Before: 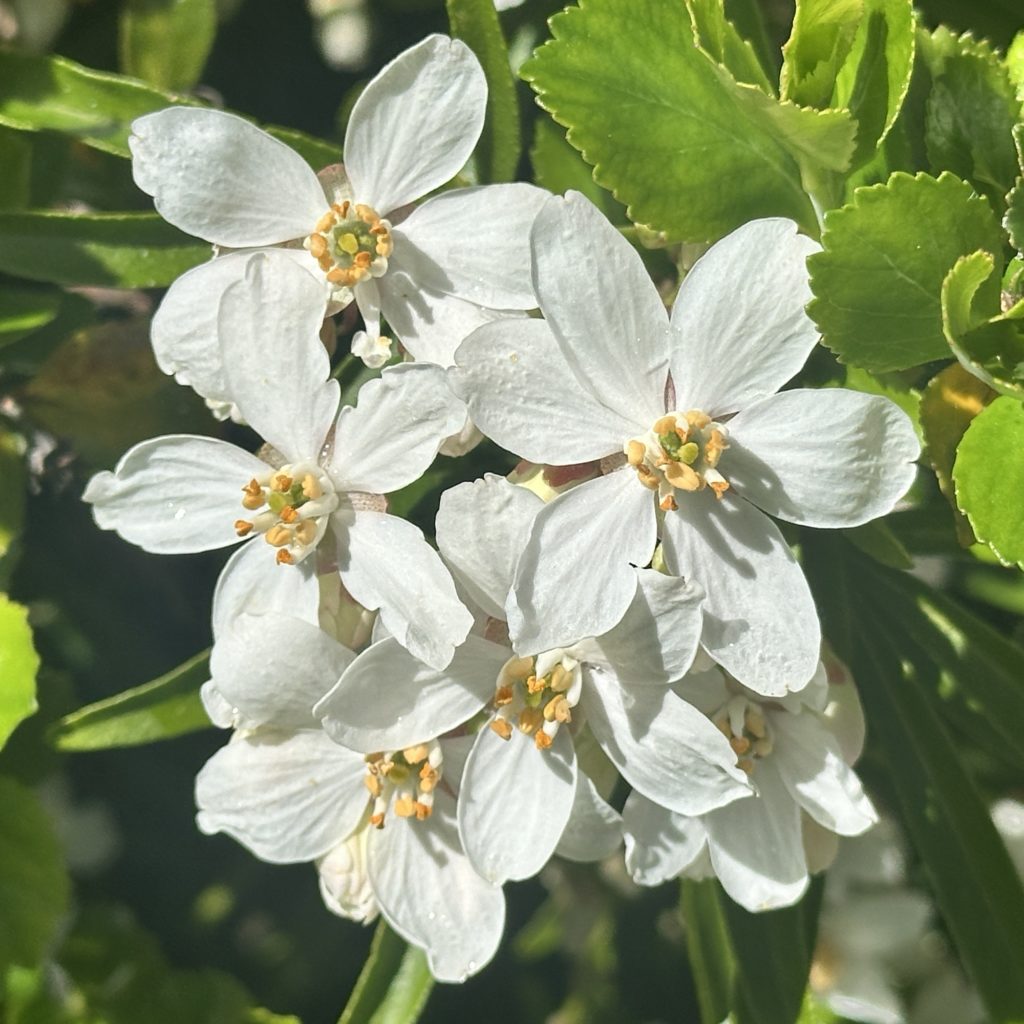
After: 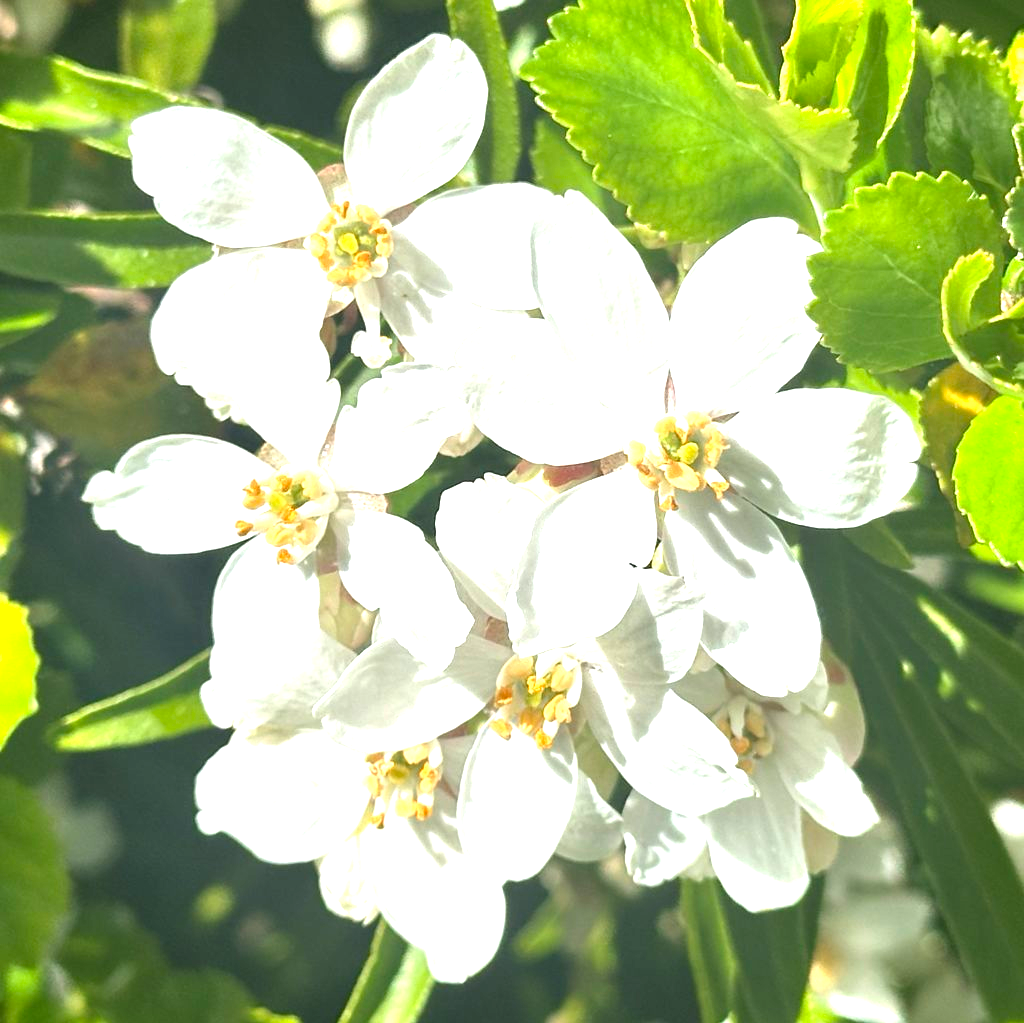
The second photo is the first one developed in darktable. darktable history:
crop: bottom 0.056%
exposure: black level correction 0, exposure 1.199 EV, compensate highlight preservation false
